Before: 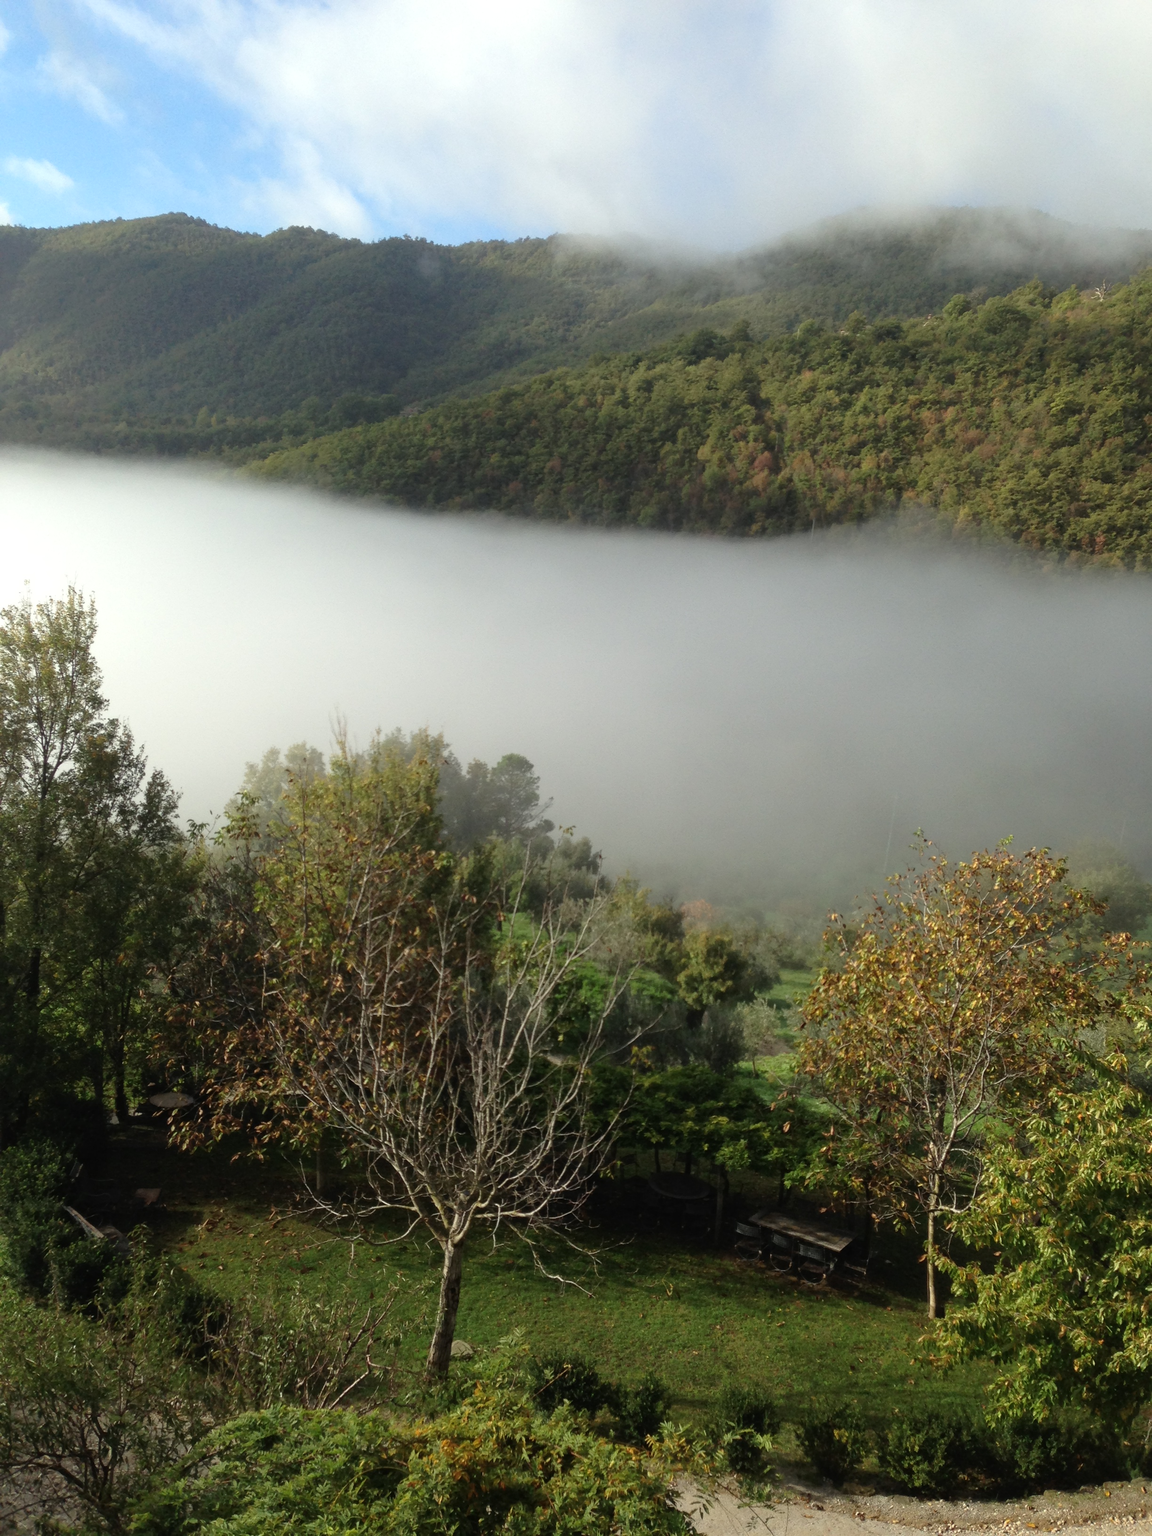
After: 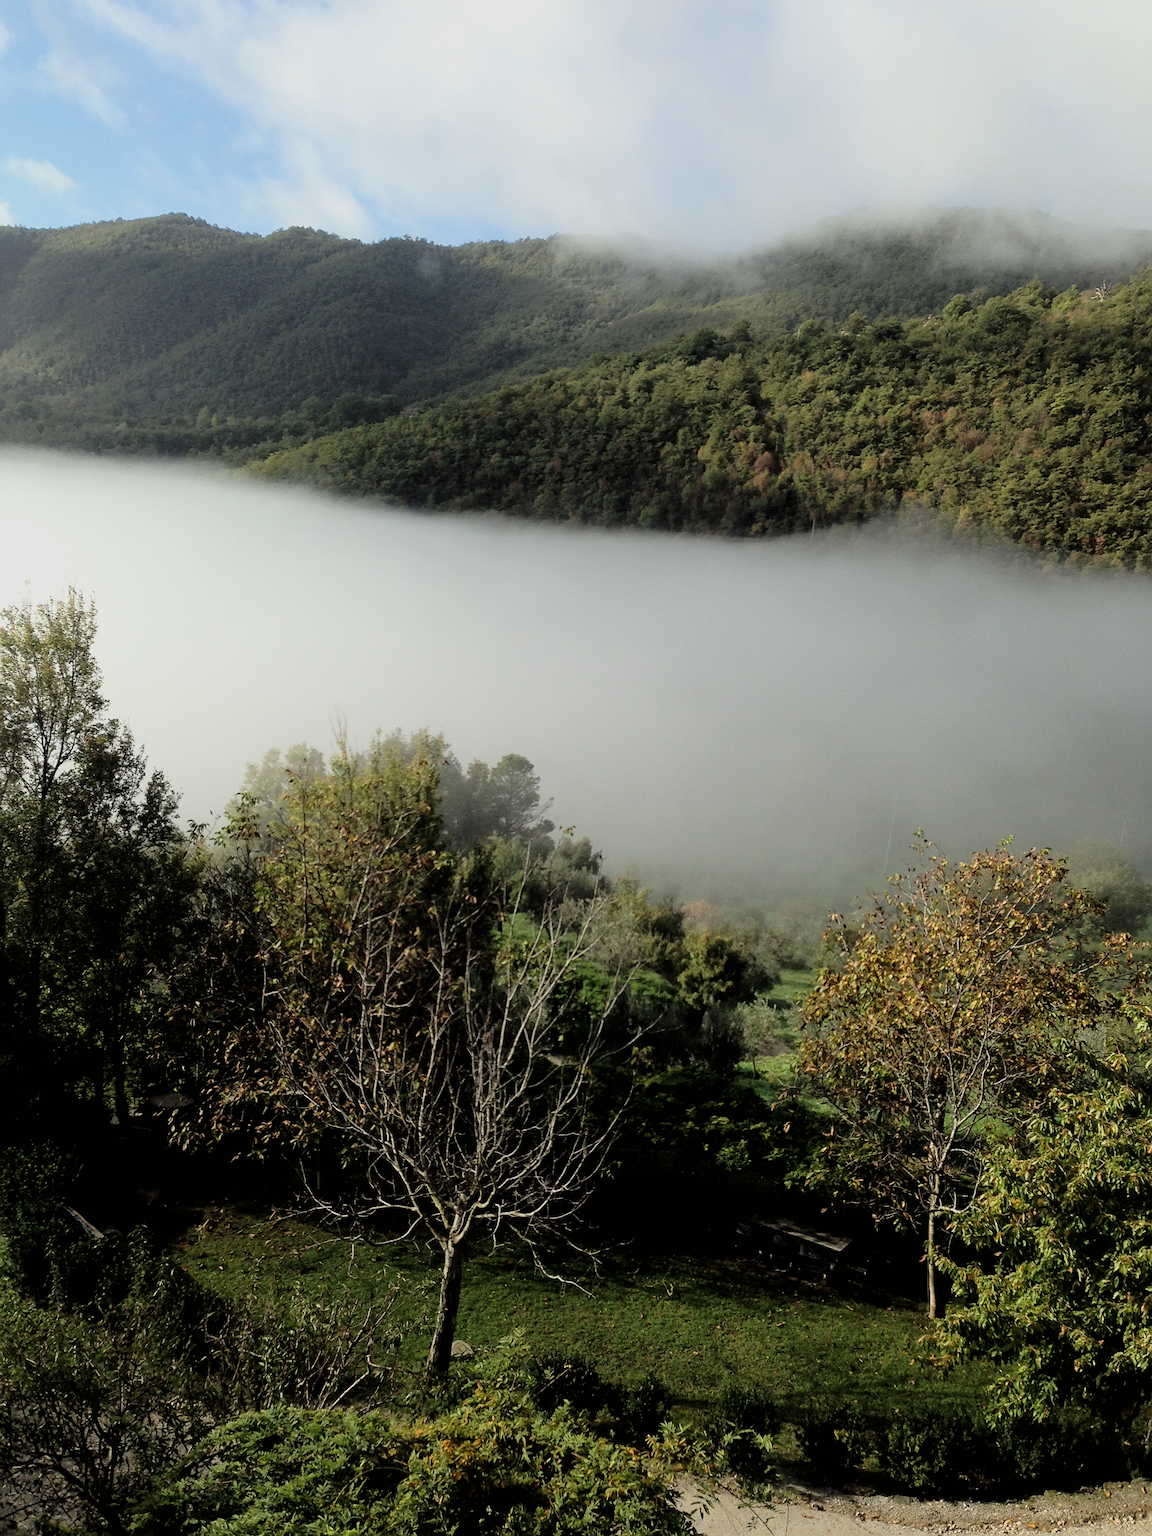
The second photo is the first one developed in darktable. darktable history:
filmic rgb: black relative exposure -5 EV, hardness 2.88, contrast 1.3
exposure: compensate highlight preservation false
sharpen: on, module defaults
